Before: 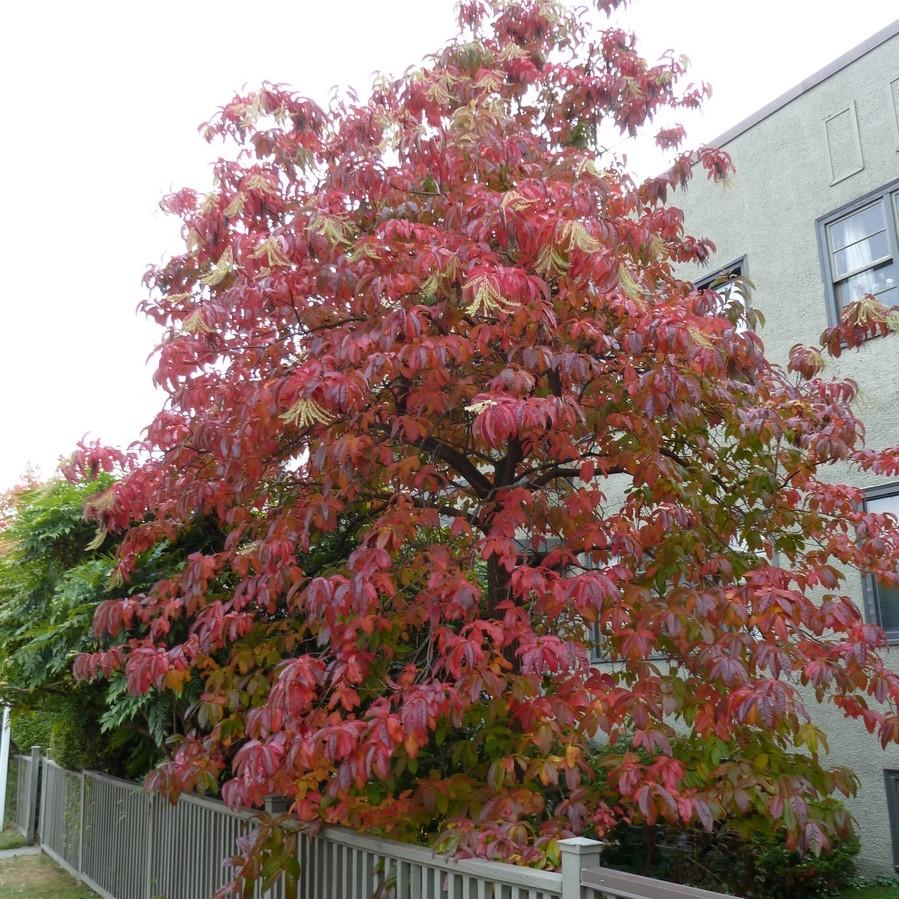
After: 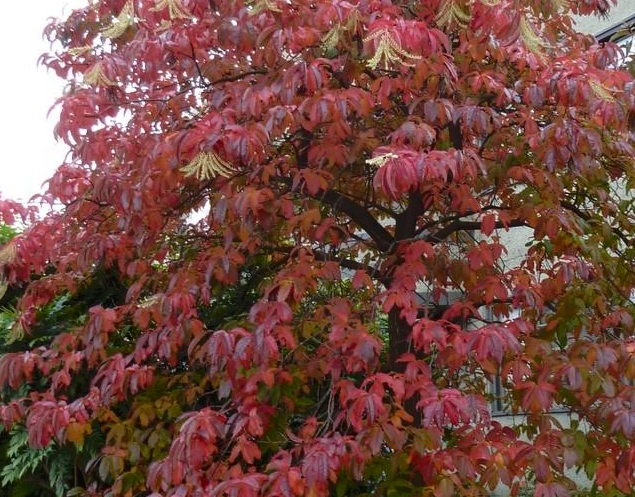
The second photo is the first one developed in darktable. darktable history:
crop: left 11.085%, top 27.544%, right 18.266%, bottom 17.141%
tone curve: curves: ch0 [(0, 0) (0.003, 0.026) (0.011, 0.024) (0.025, 0.022) (0.044, 0.031) (0.069, 0.067) (0.1, 0.094) (0.136, 0.102) (0.177, 0.14) (0.224, 0.189) (0.277, 0.238) (0.335, 0.325) (0.399, 0.379) (0.468, 0.453) (0.543, 0.528) (0.623, 0.609) (0.709, 0.695) (0.801, 0.793) (0.898, 0.898) (1, 1)], color space Lab, independent channels, preserve colors none
